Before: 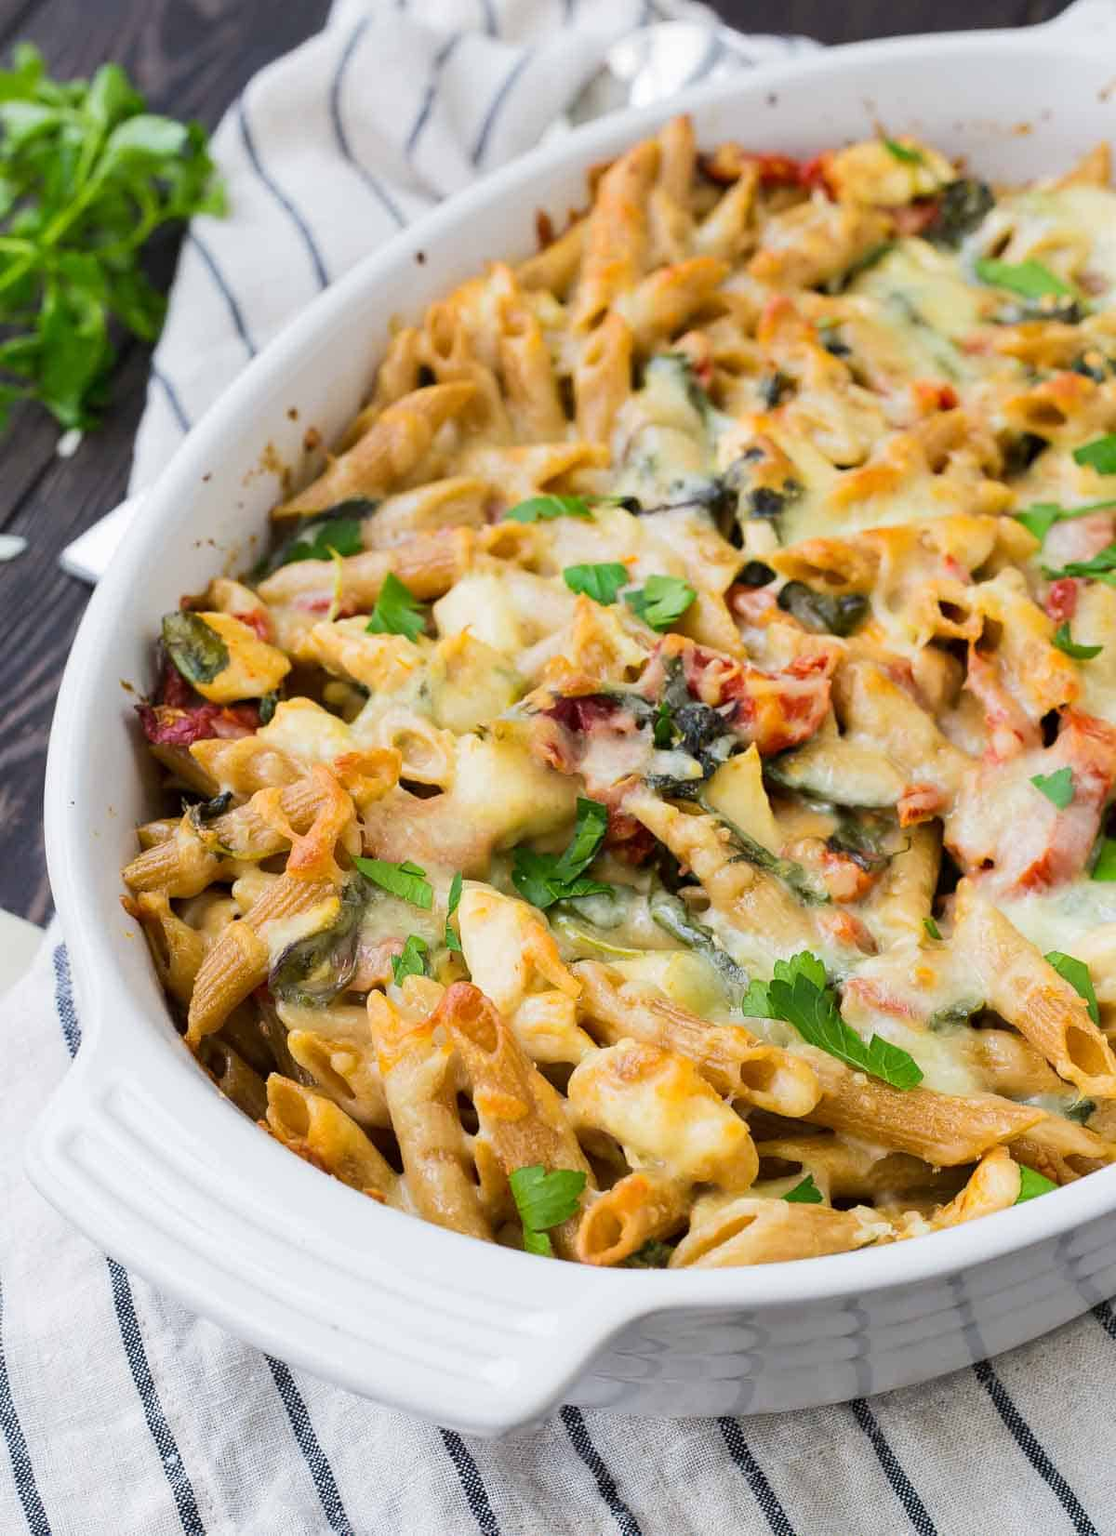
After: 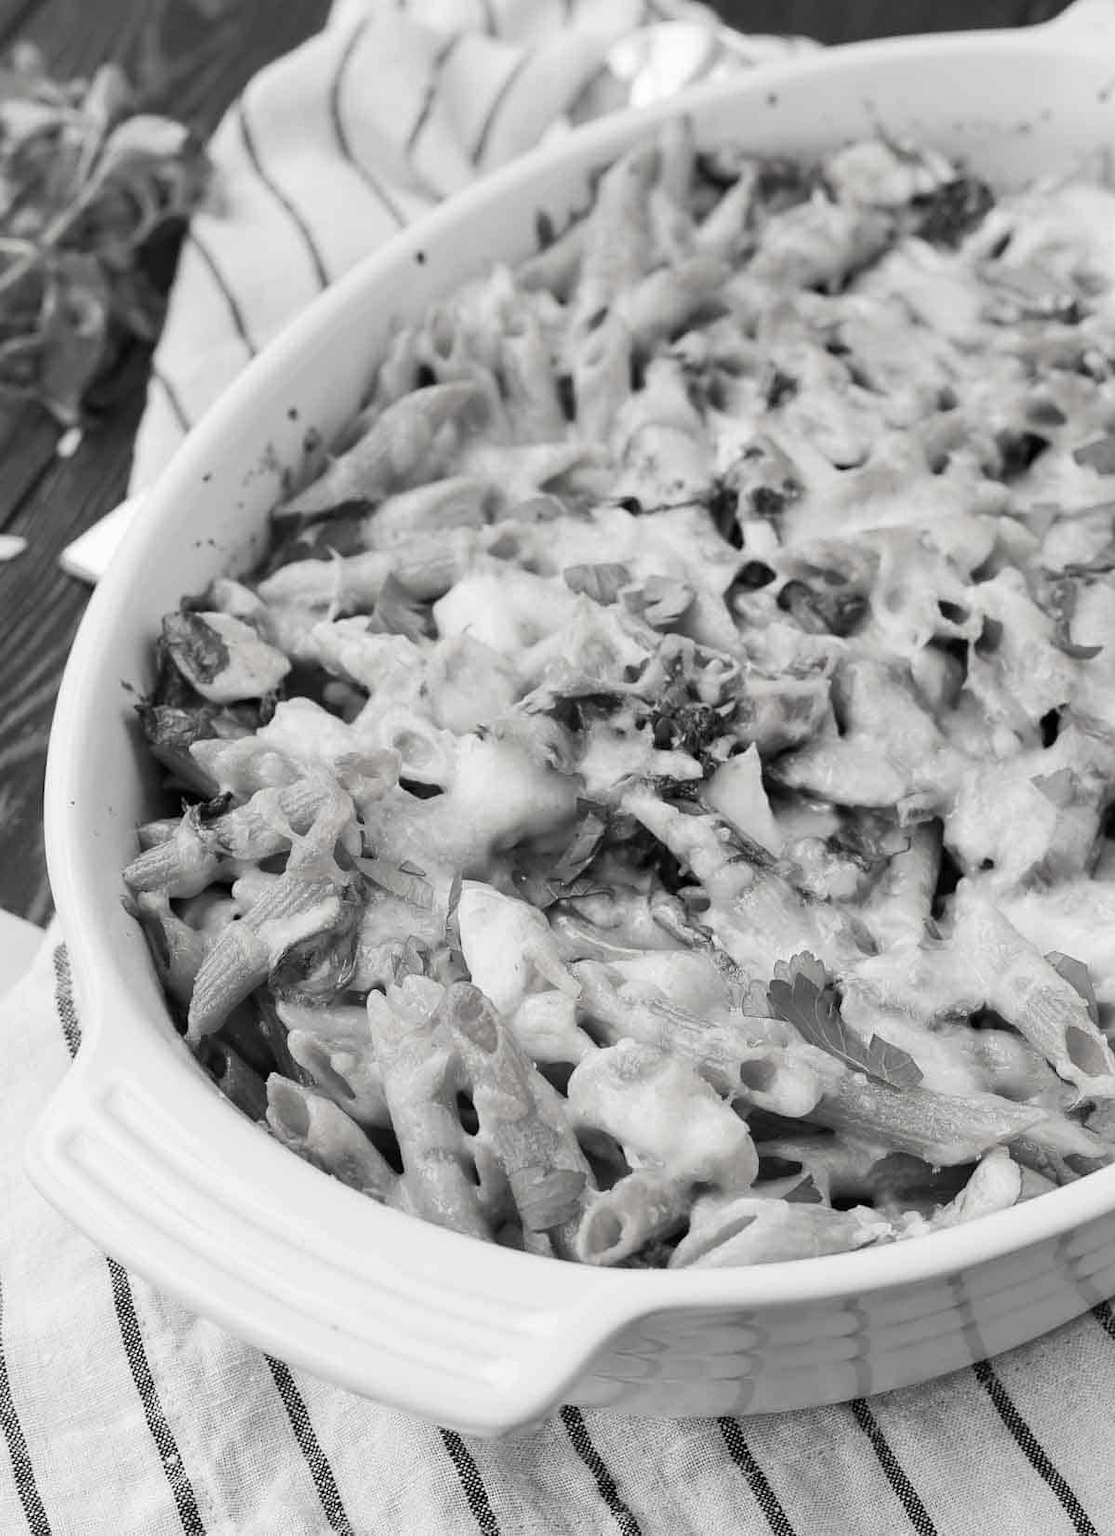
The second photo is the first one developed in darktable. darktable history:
contrast brightness saturation: saturation -0.989
